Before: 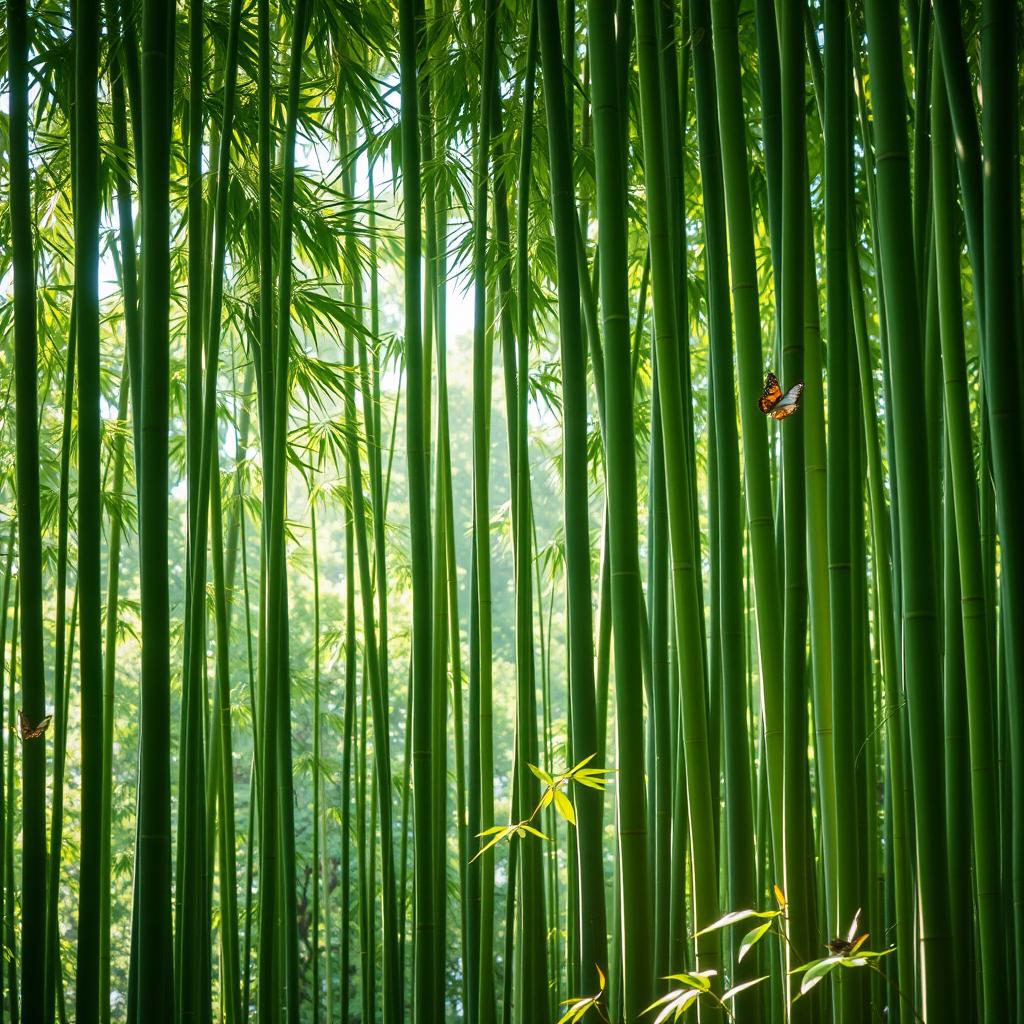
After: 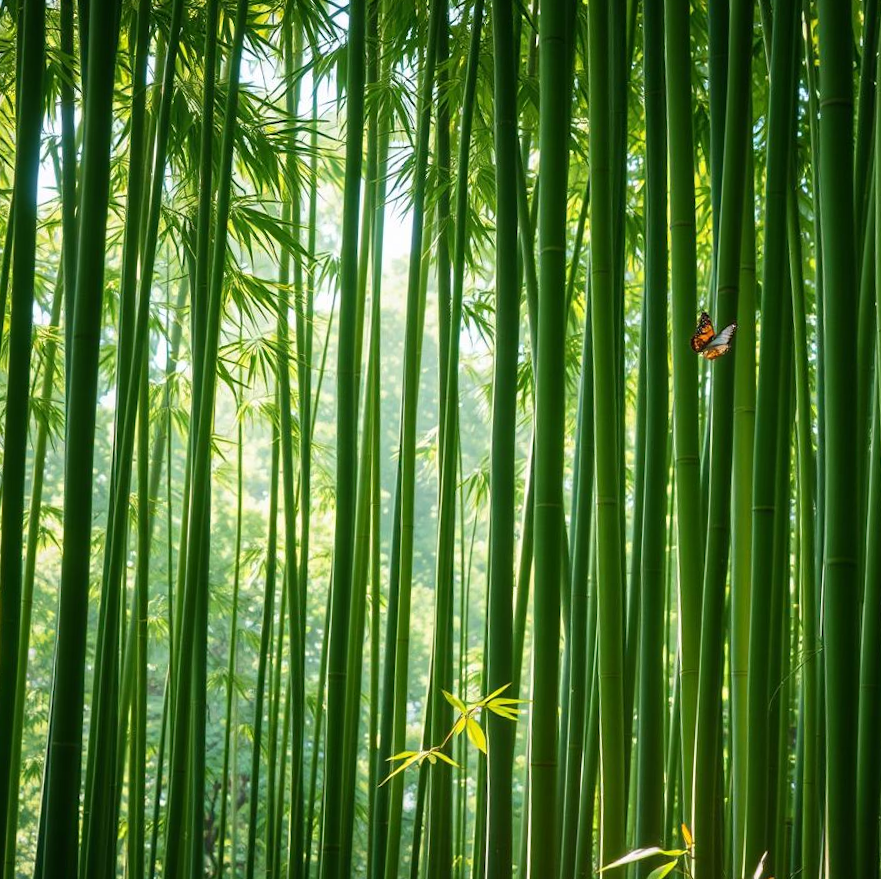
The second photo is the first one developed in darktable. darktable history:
color correction: highlights a* -0.2, highlights b* -0.082
crop and rotate: angle -2.9°, left 5.101%, top 5.175%, right 4.599%, bottom 4.747%
